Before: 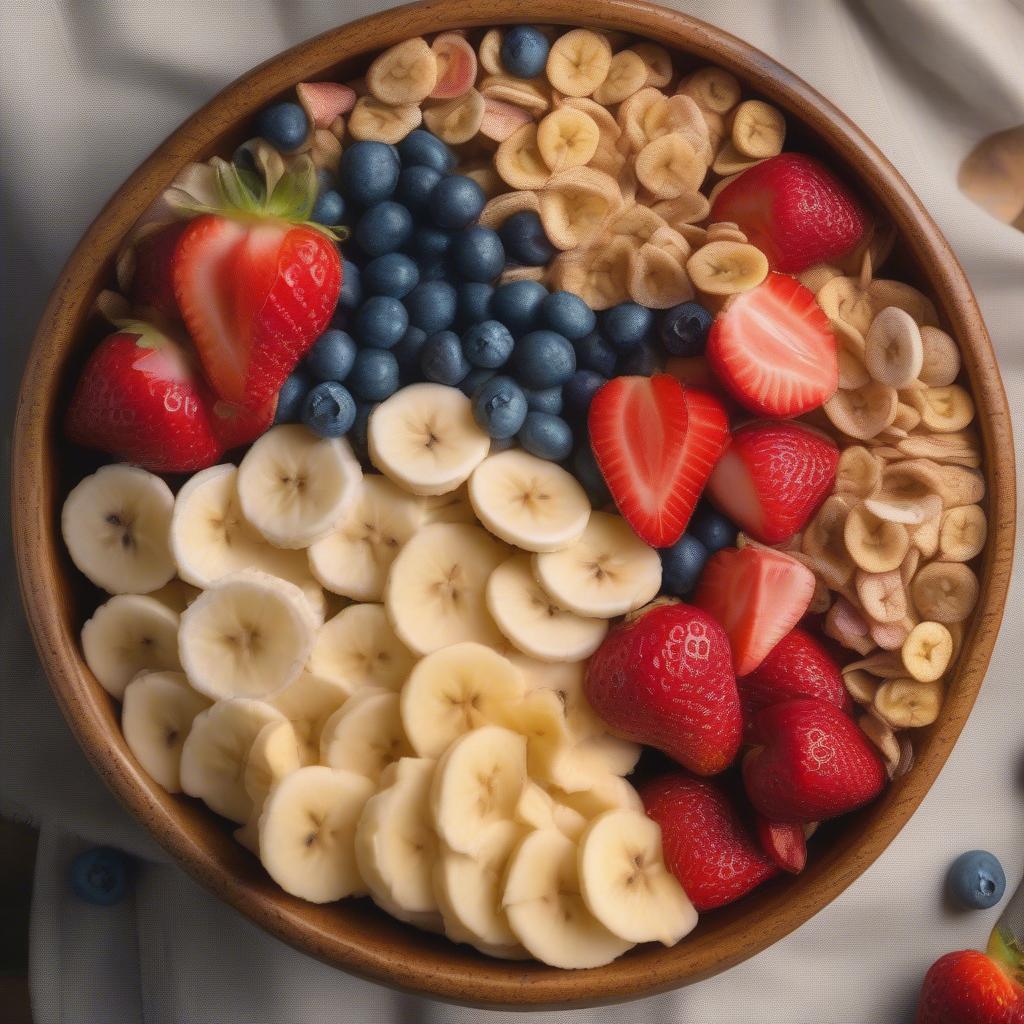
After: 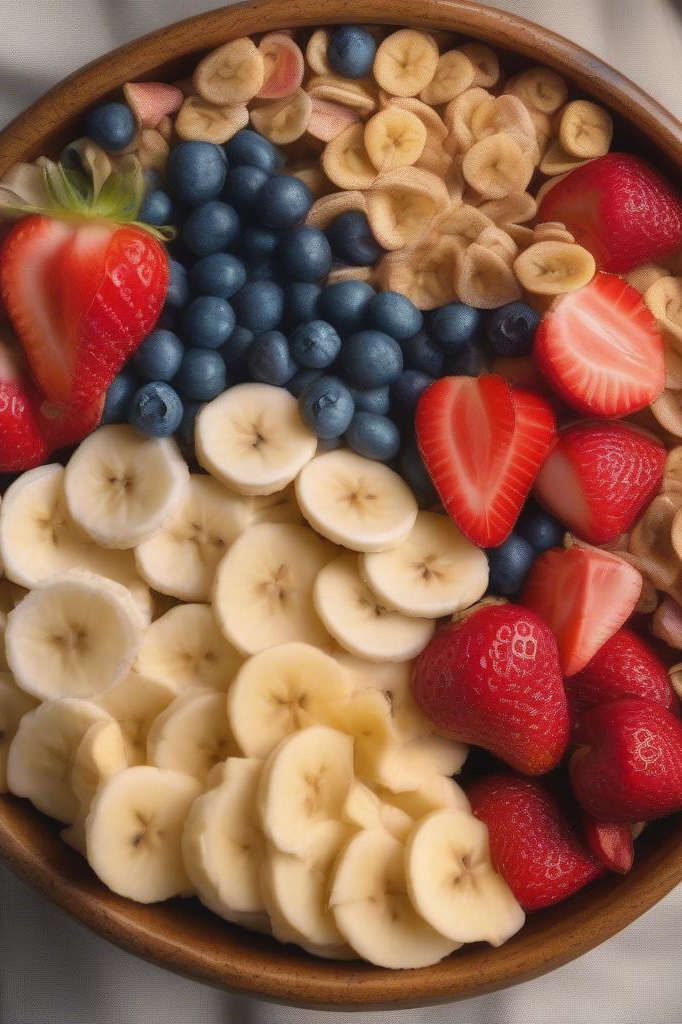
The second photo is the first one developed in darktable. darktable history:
crop: left 16.981%, right 16.41%
